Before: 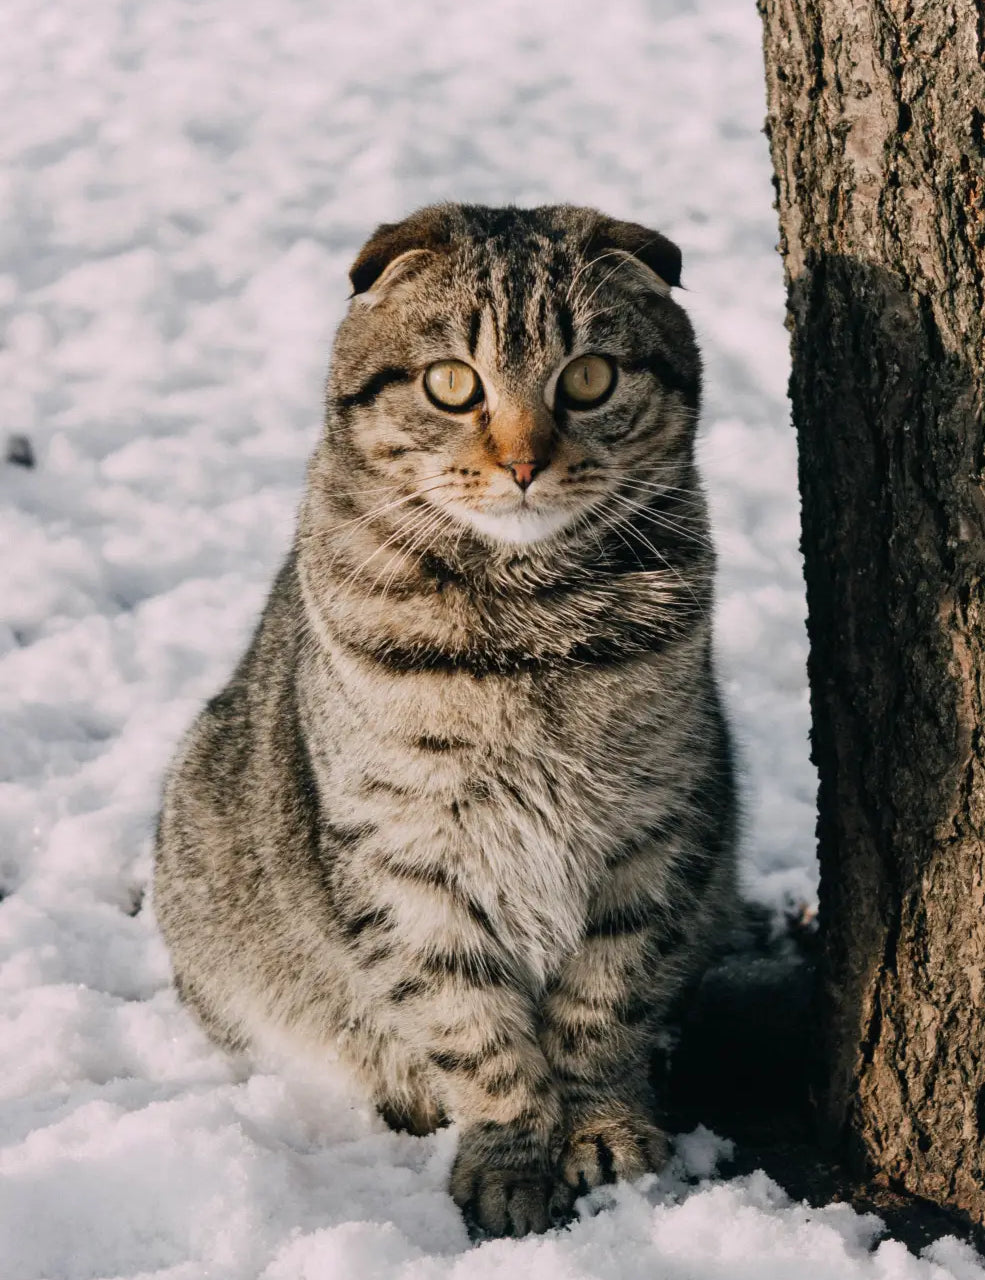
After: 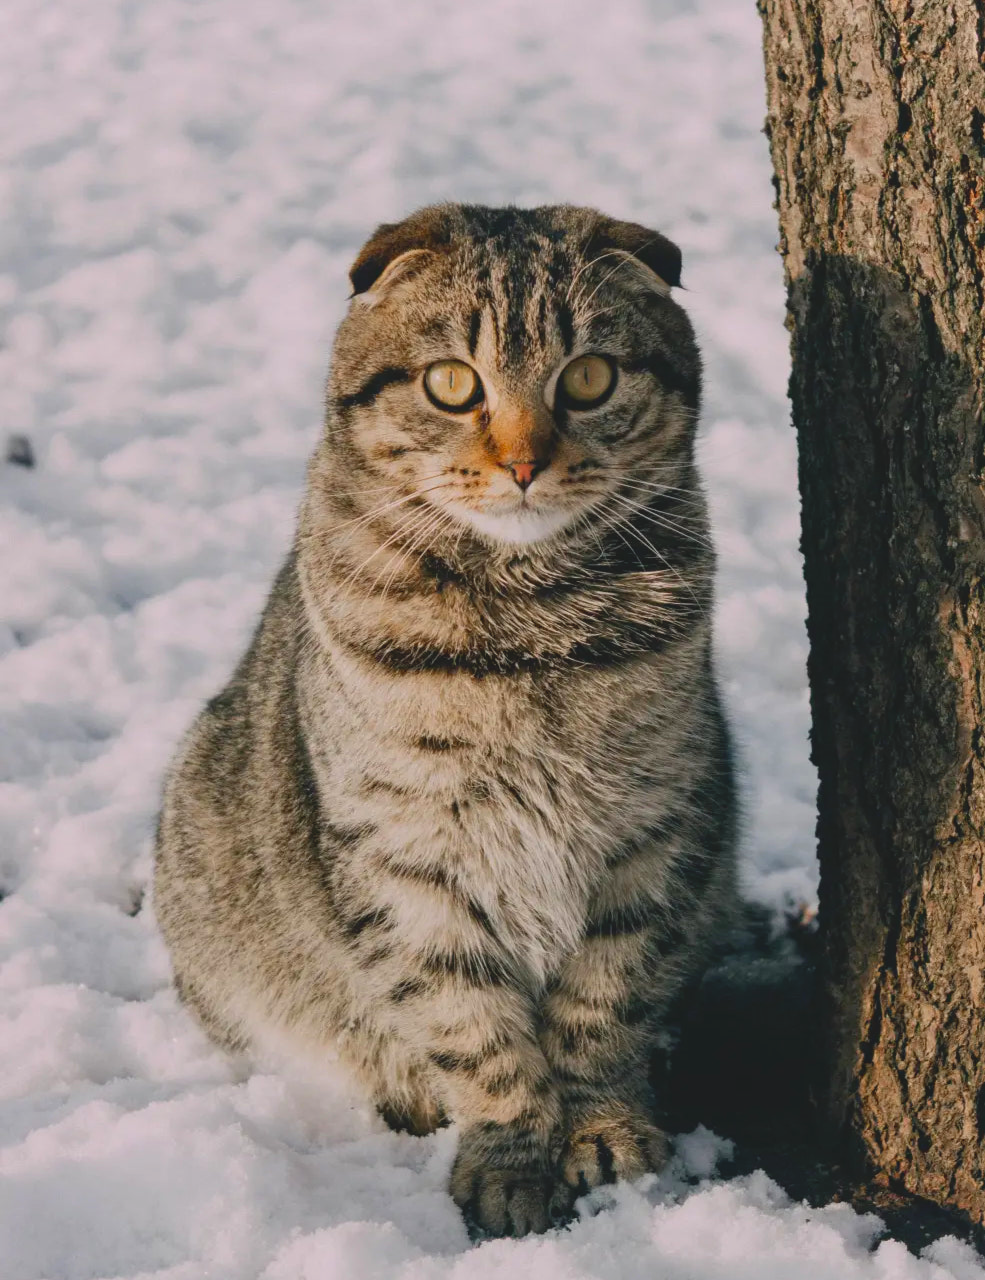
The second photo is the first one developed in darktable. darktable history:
contrast brightness saturation: contrast -0.19, saturation 0.19
exposure: compensate highlight preservation false
